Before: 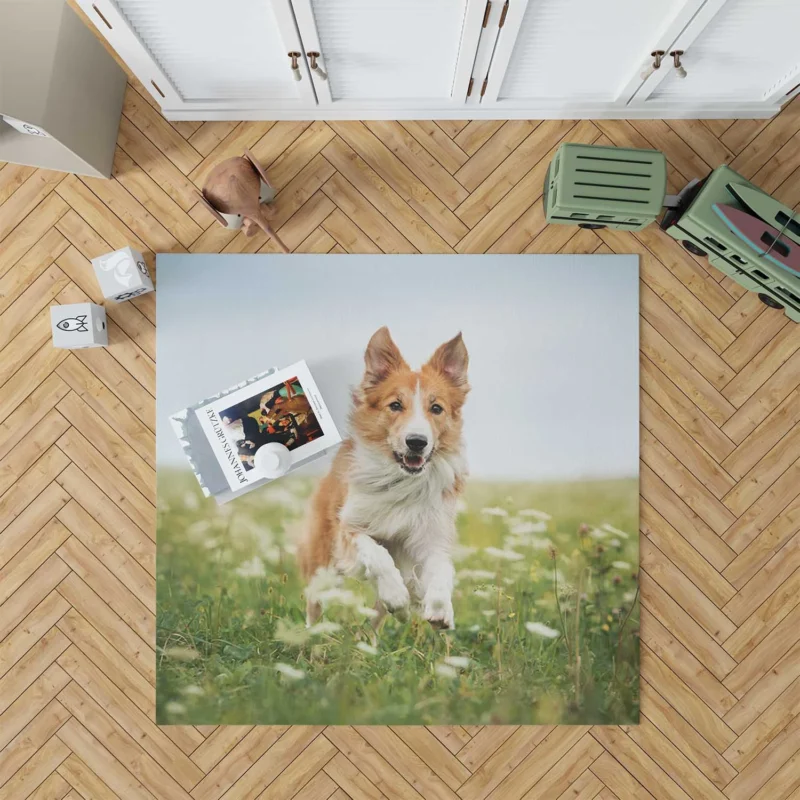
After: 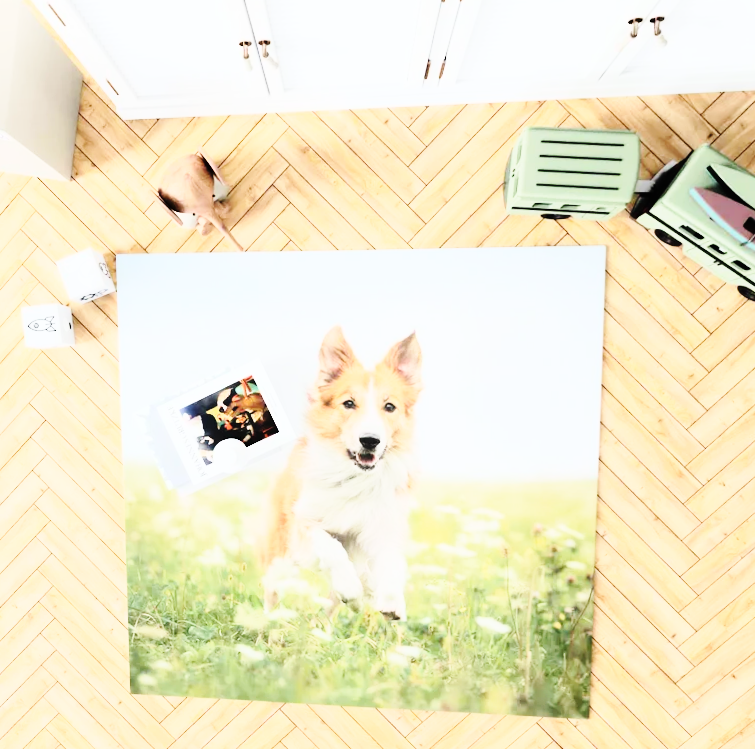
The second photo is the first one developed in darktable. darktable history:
contrast equalizer: octaves 7, y [[0.502, 0.505, 0.512, 0.529, 0.564, 0.588], [0.5 ×6], [0.502, 0.505, 0.512, 0.529, 0.564, 0.588], [0, 0.001, 0.001, 0.004, 0.008, 0.011], [0, 0.001, 0.001, 0.004, 0.008, 0.011]], mix -1
base curve: curves: ch0 [(0, 0) (0.036, 0.025) (0.121, 0.166) (0.206, 0.329) (0.605, 0.79) (1, 1)], preserve colors none
rotate and perspective: rotation 0.062°, lens shift (vertical) 0.115, lens shift (horizontal) -0.133, crop left 0.047, crop right 0.94, crop top 0.061, crop bottom 0.94
rgb curve: curves: ch0 [(0, 0) (0.21, 0.15) (0.24, 0.21) (0.5, 0.75) (0.75, 0.96) (0.89, 0.99) (1, 1)]; ch1 [(0, 0.02) (0.21, 0.13) (0.25, 0.2) (0.5, 0.67) (0.75, 0.9) (0.89, 0.97) (1, 1)]; ch2 [(0, 0.02) (0.21, 0.13) (0.25, 0.2) (0.5, 0.67) (0.75, 0.9) (0.89, 0.97) (1, 1)], compensate middle gray true
